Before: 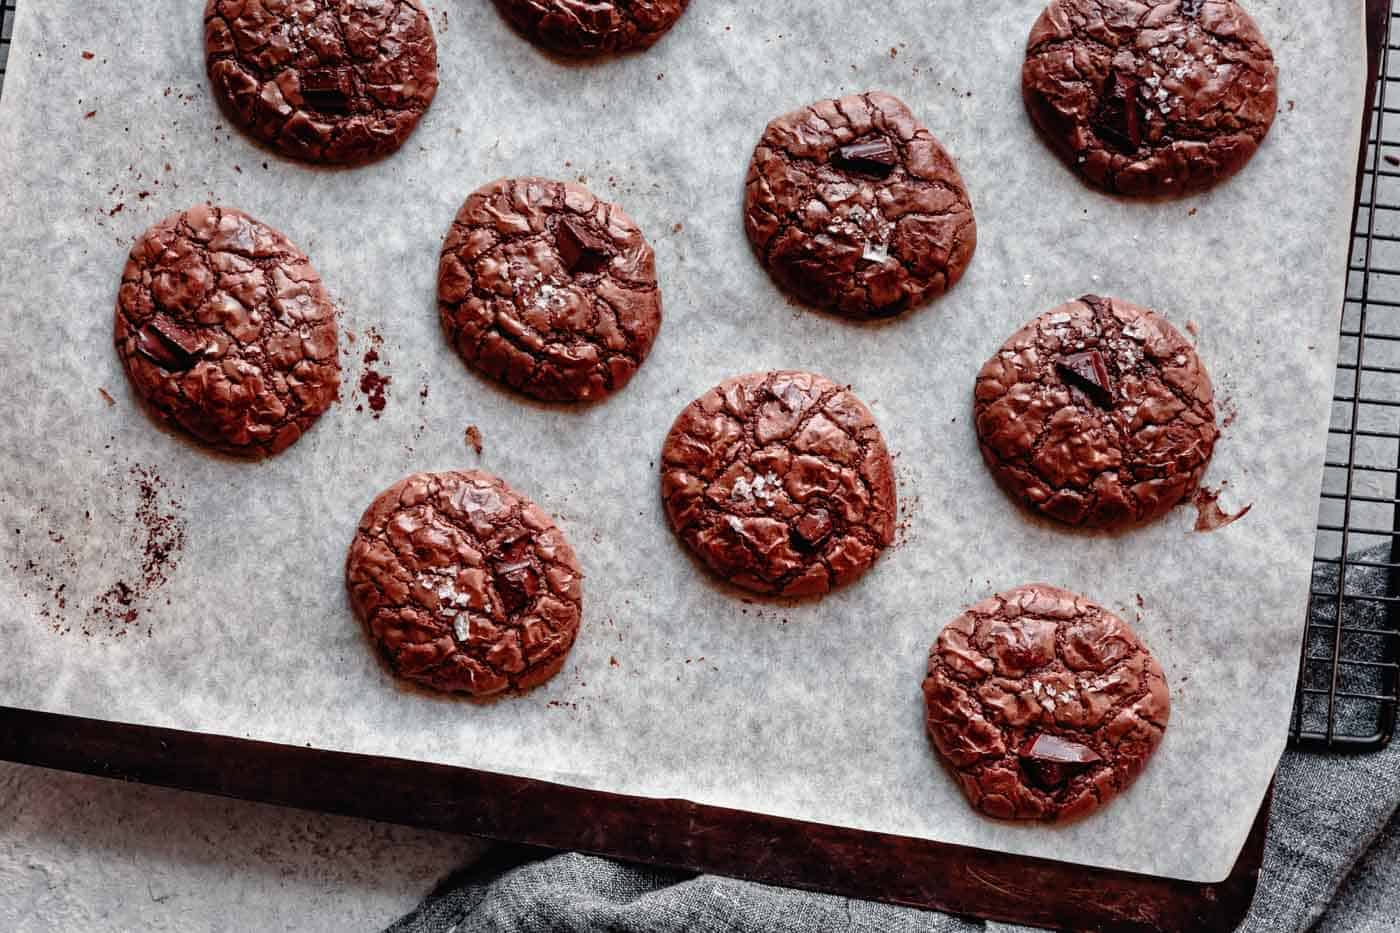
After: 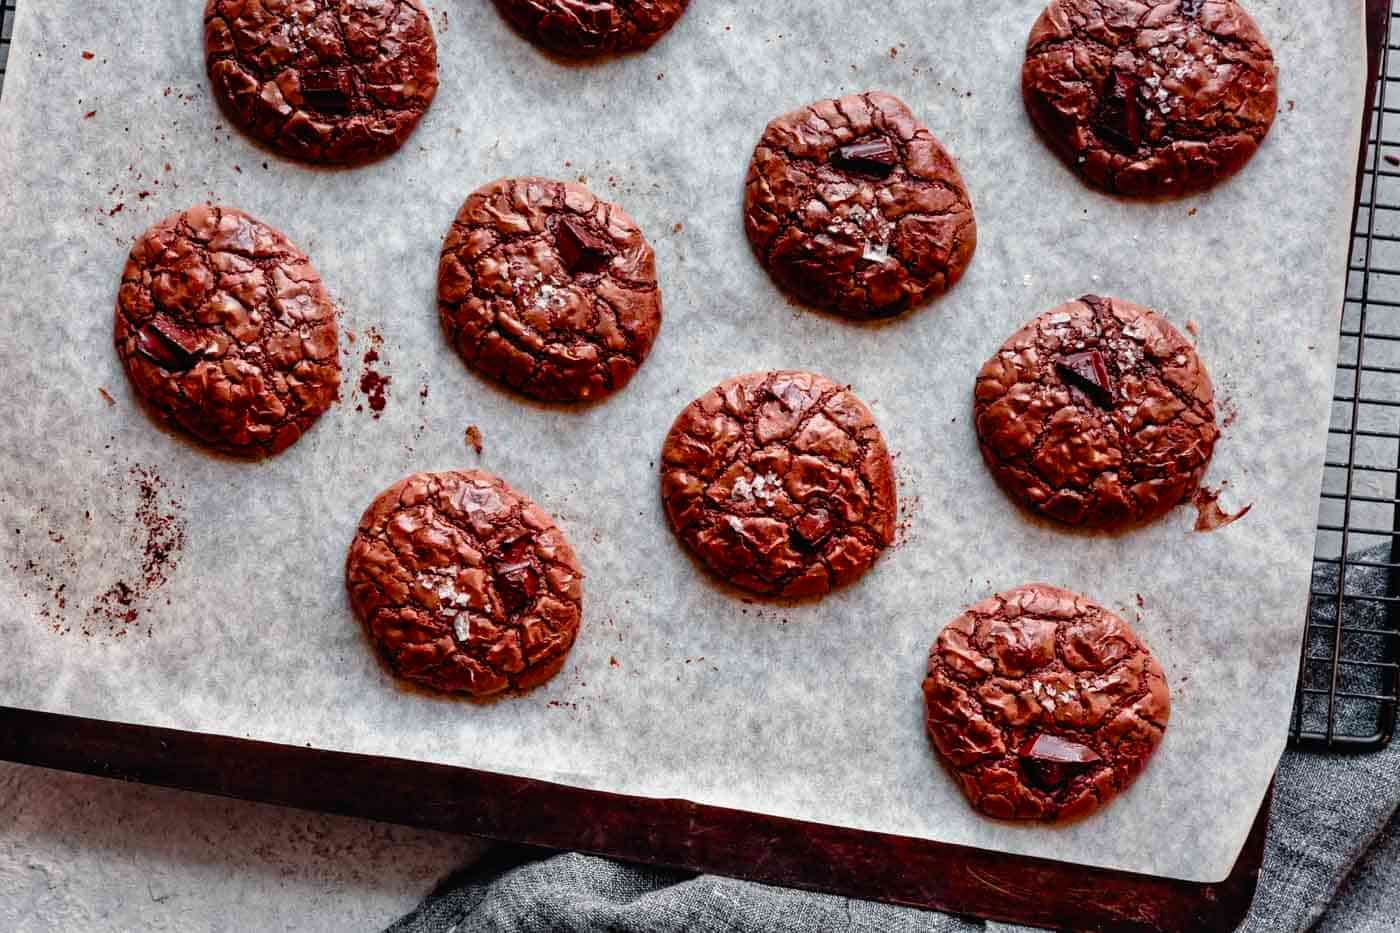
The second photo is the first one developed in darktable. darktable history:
grain: coarseness 0.81 ISO, strength 1.34%, mid-tones bias 0%
color balance rgb: linear chroma grading › global chroma 15%, perceptual saturation grading › global saturation 30%
